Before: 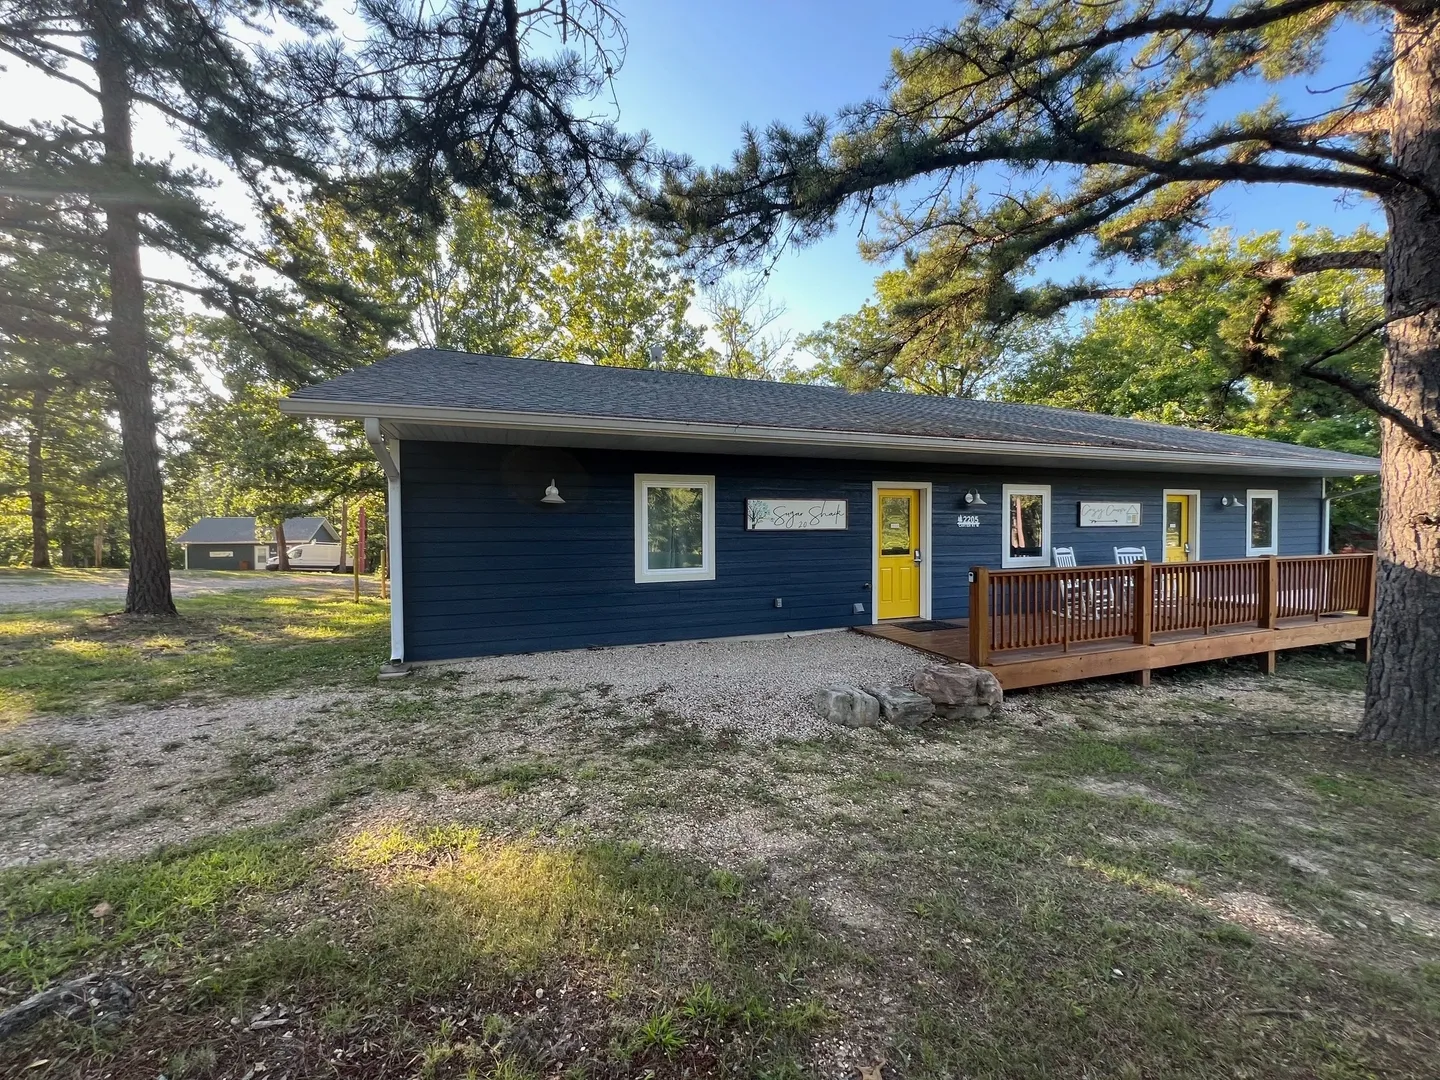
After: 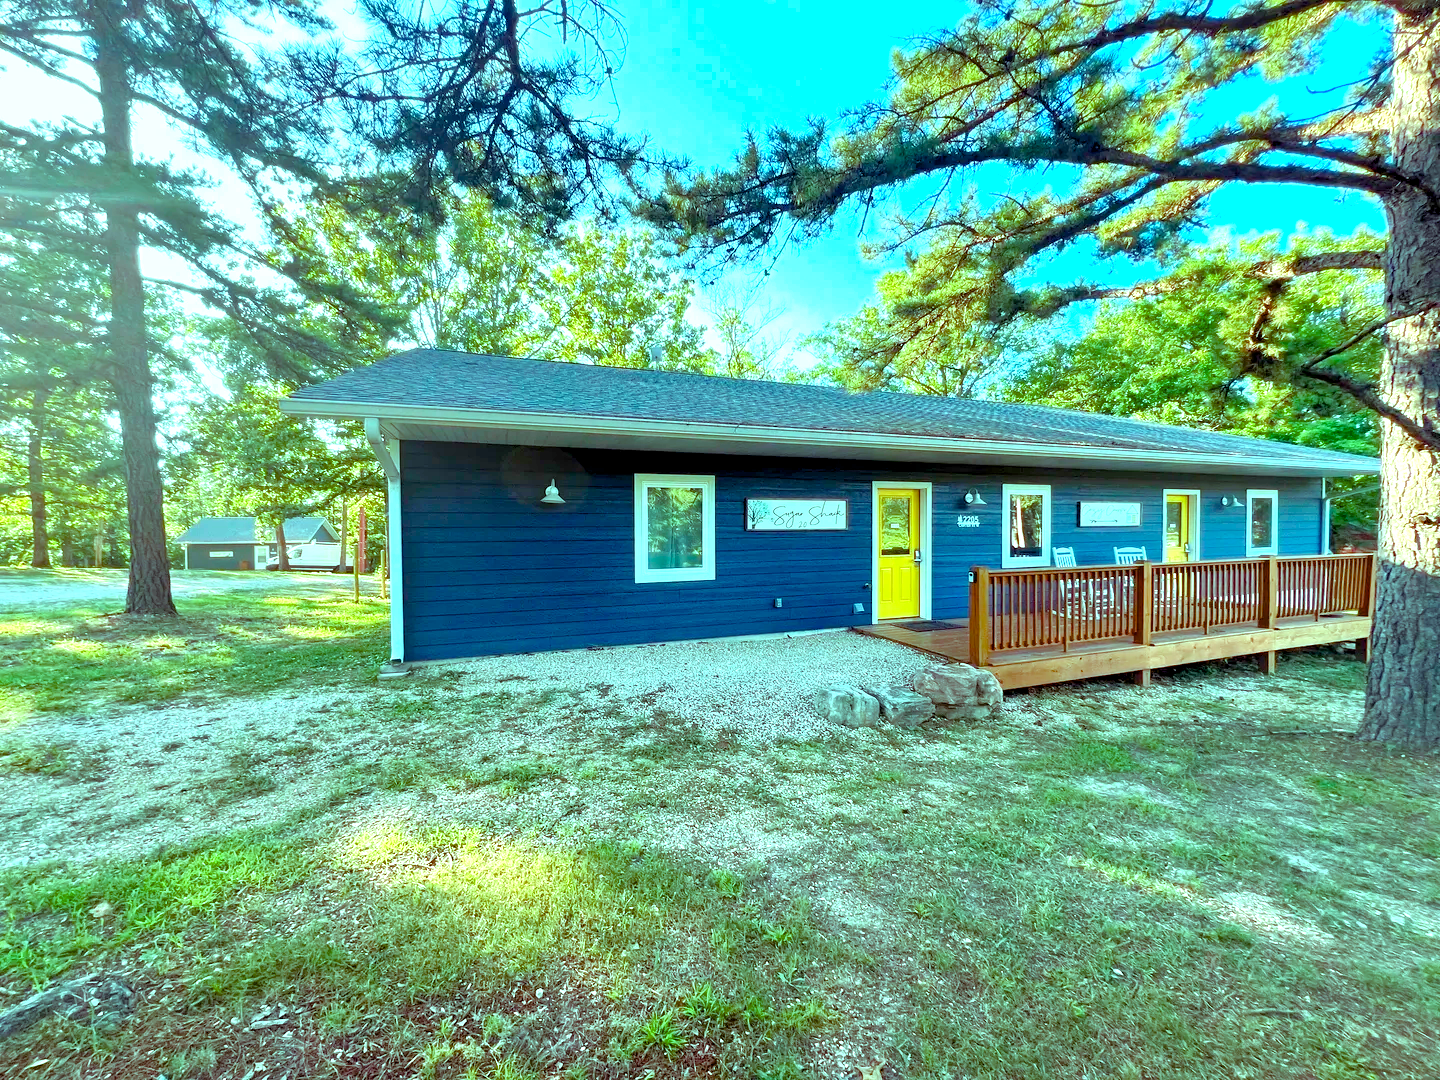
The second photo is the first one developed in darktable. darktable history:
exposure: black level correction 0.001, exposure 1.861 EV, compensate exposure bias true, compensate highlight preservation false
tone equalizer: -8 EV -0.001 EV, -7 EV 0.004 EV, -6 EV -0.045 EV, -5 EV 0.019 EV, -4 EV -0.009 EV, -3 EV 0.009 EV, -2 EV -0.071 EV, -1 EV -0.301 EV, +0 EV -0.582 EV
color balance rgb: highlights gain › chroma 7.415%, highlights gain › hue 181.86°, perceptual saturation grading › global saturation 20%, perceptual saturation grading › highlights -25.129%, perceptual saturation grading › shadows 50.194%, global vibrance 23.846%
